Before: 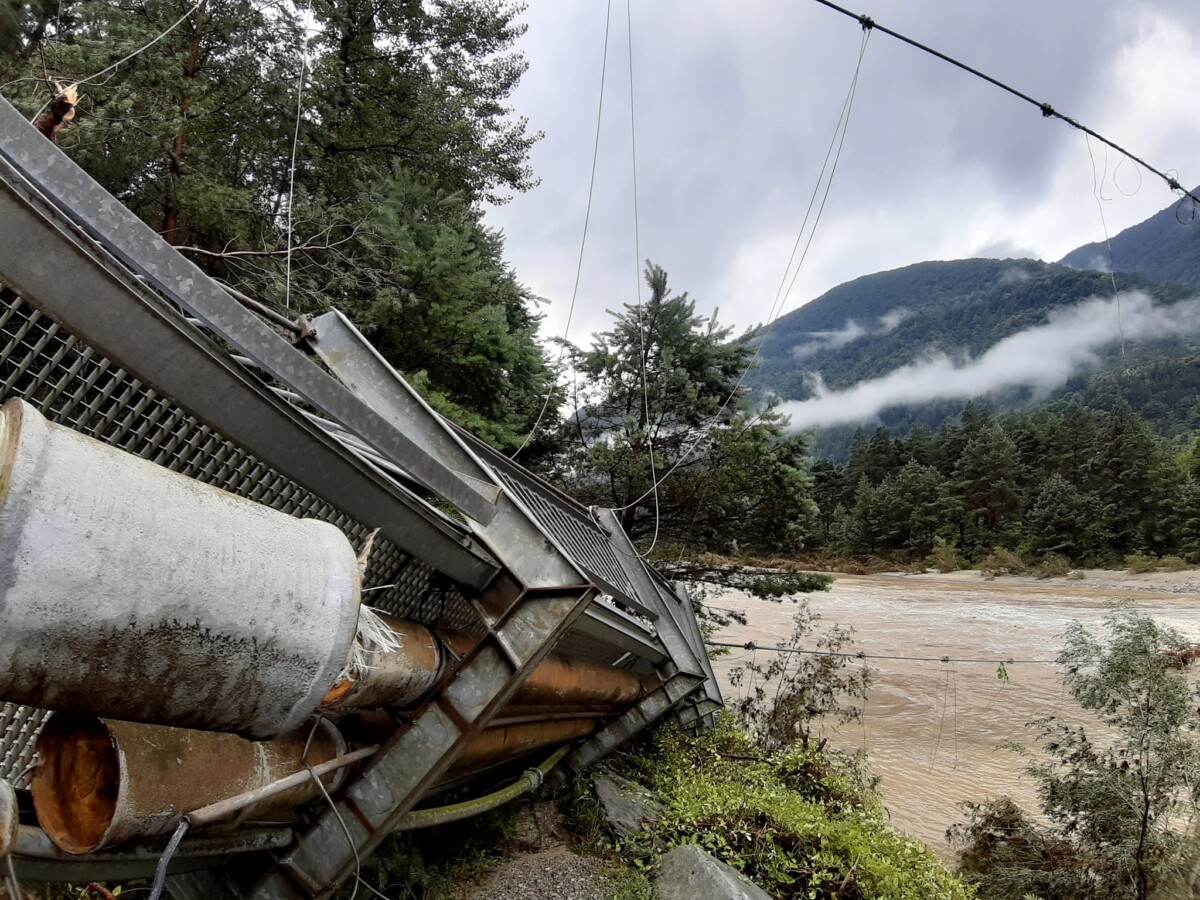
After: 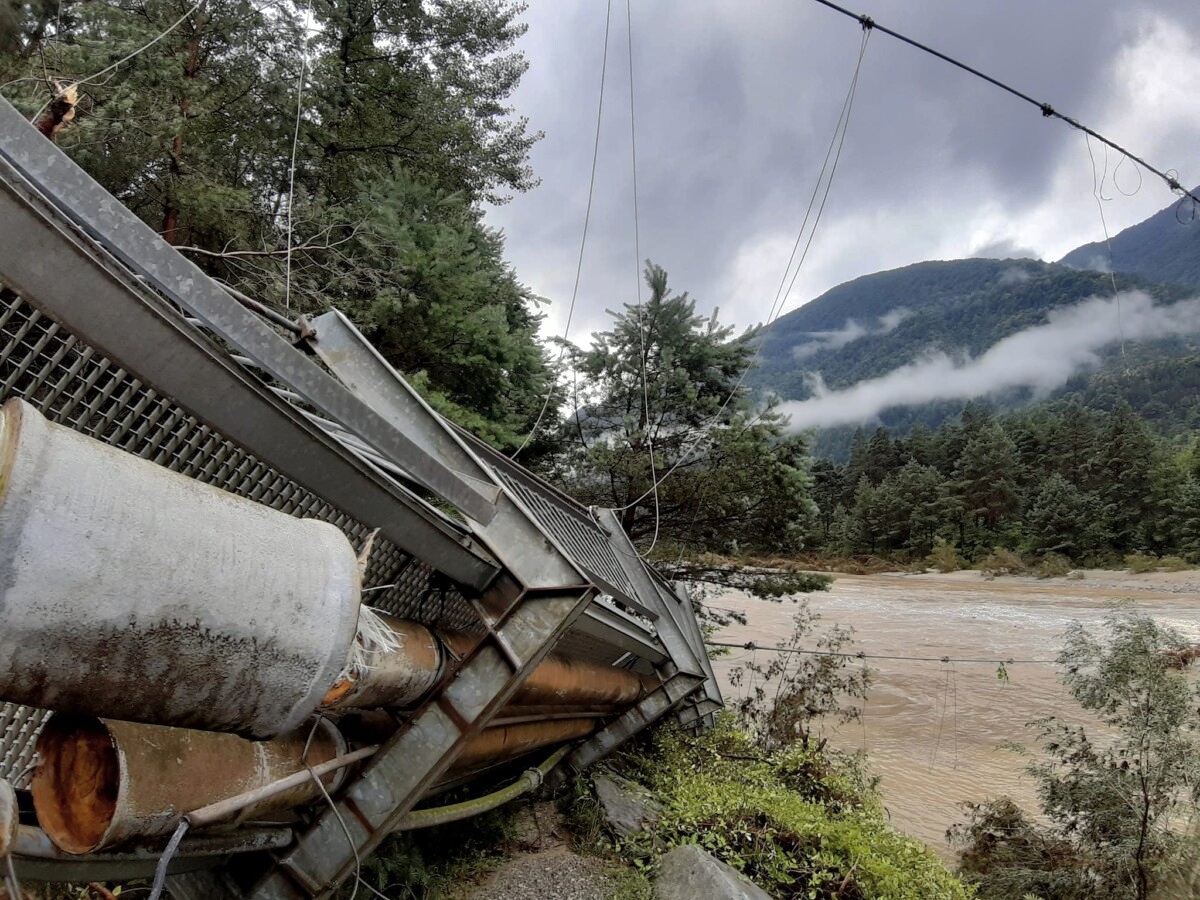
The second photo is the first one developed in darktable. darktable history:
shadows and highlights: shadows 39.35, highlights -60.06
contrast brightness saturation: contrast 0.009, saturation -0.049
tone equalizer: edges refinement/feathering 500, mask exposure compensation -1.24 EV, preserve details no
